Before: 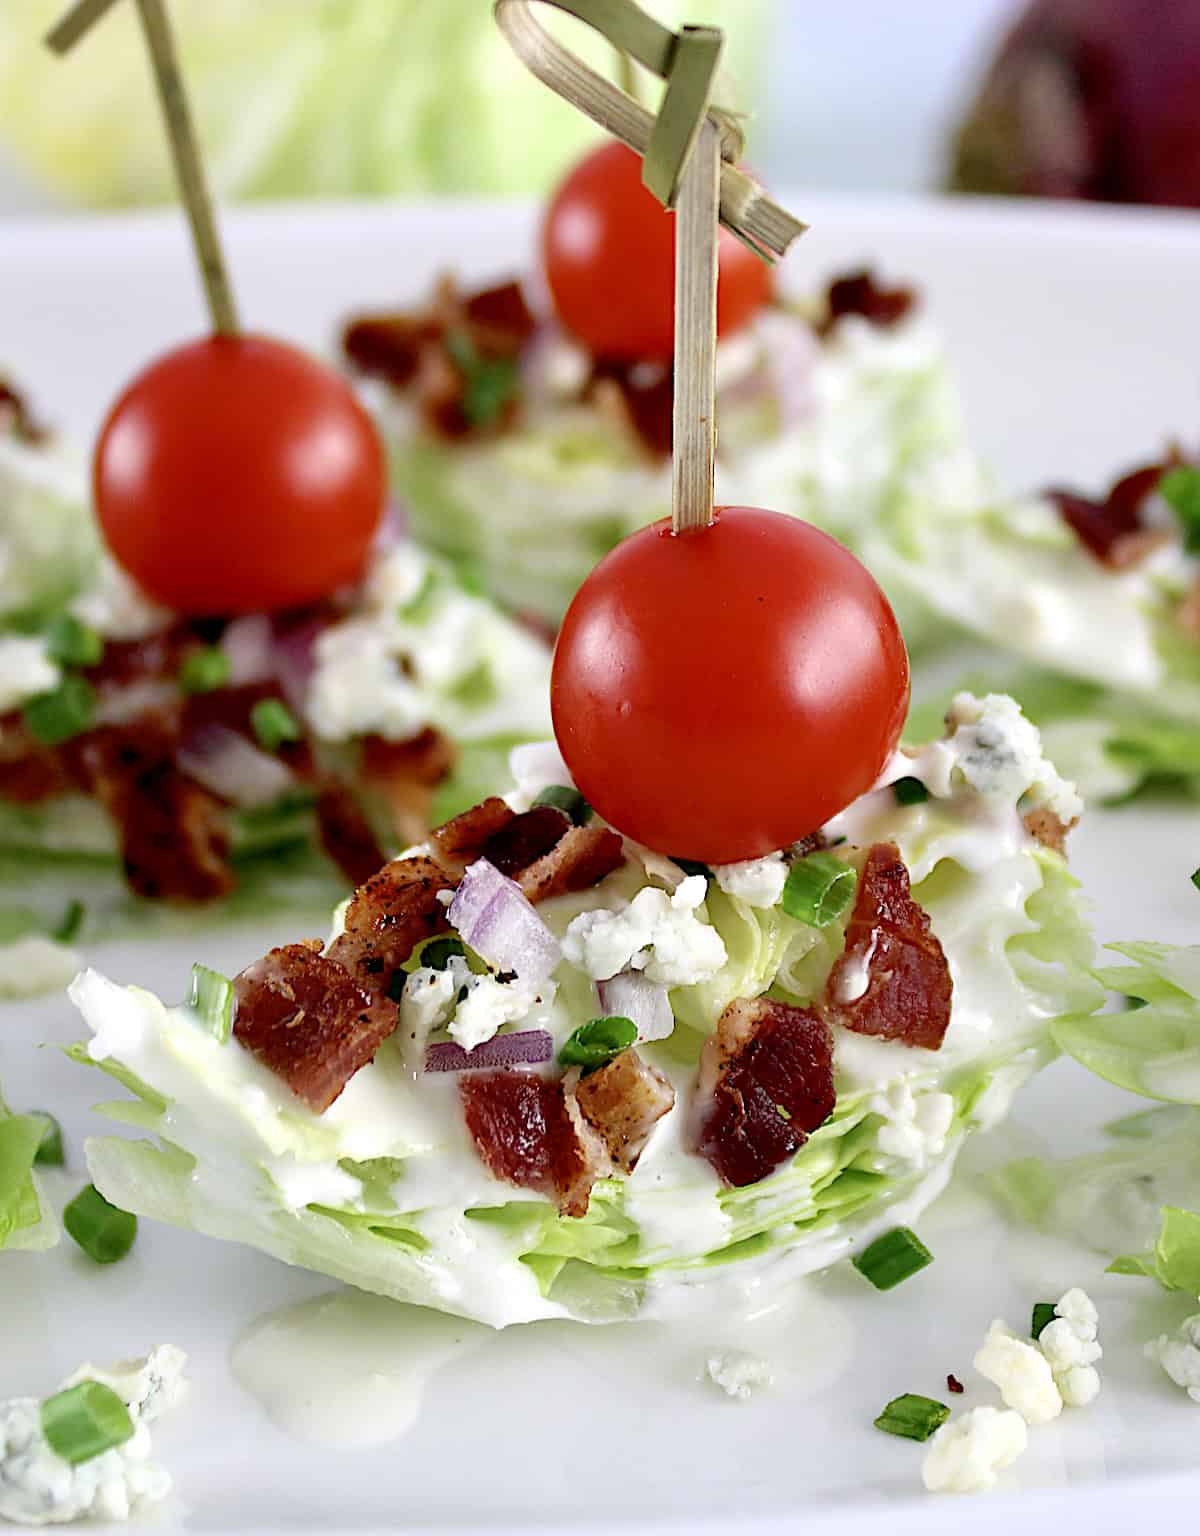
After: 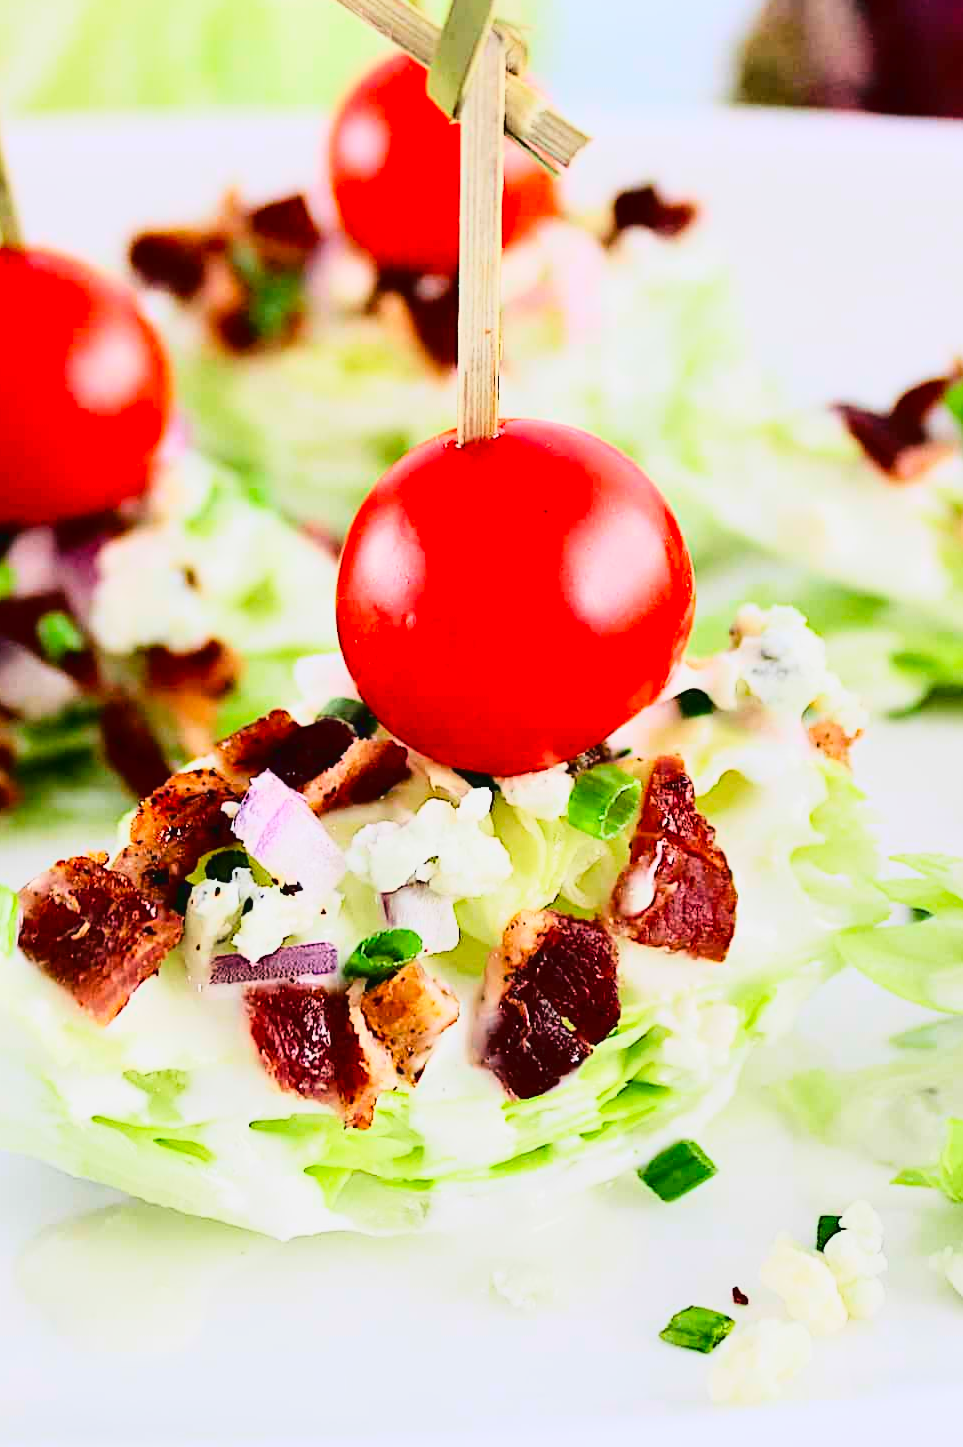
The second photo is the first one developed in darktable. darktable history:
tone curve: curves: ch0 [(0, 0.026) (0.155, 0.133) (0.272, 0.34) (0.434, 0.625) (0.676, 0.871) (0.994, 0.955)], color space Lab, linked channels, preserve colors none
crop and rotate: left 17.959%, top 5.771%, right 1.742%
